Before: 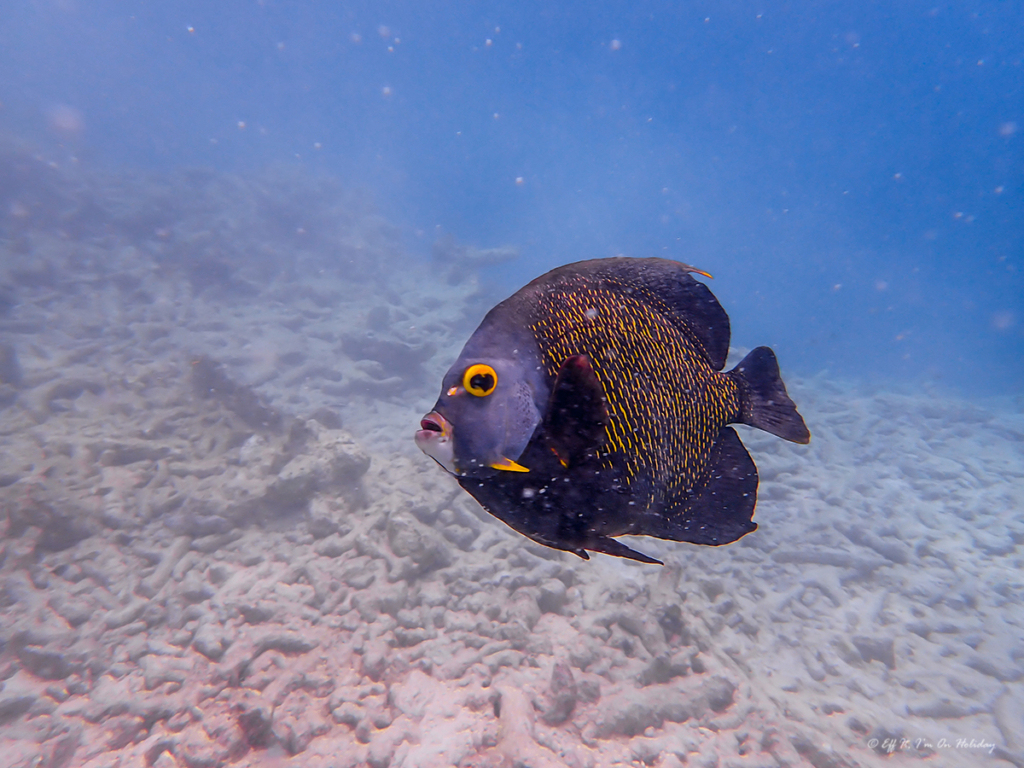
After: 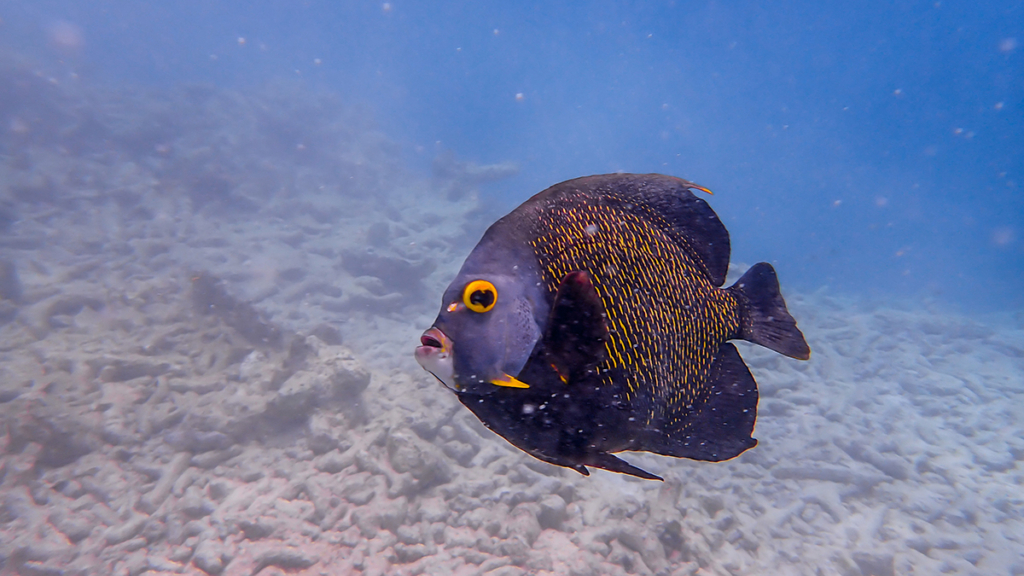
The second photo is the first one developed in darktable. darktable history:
crop: top 11.029%, bottom 13.953%
